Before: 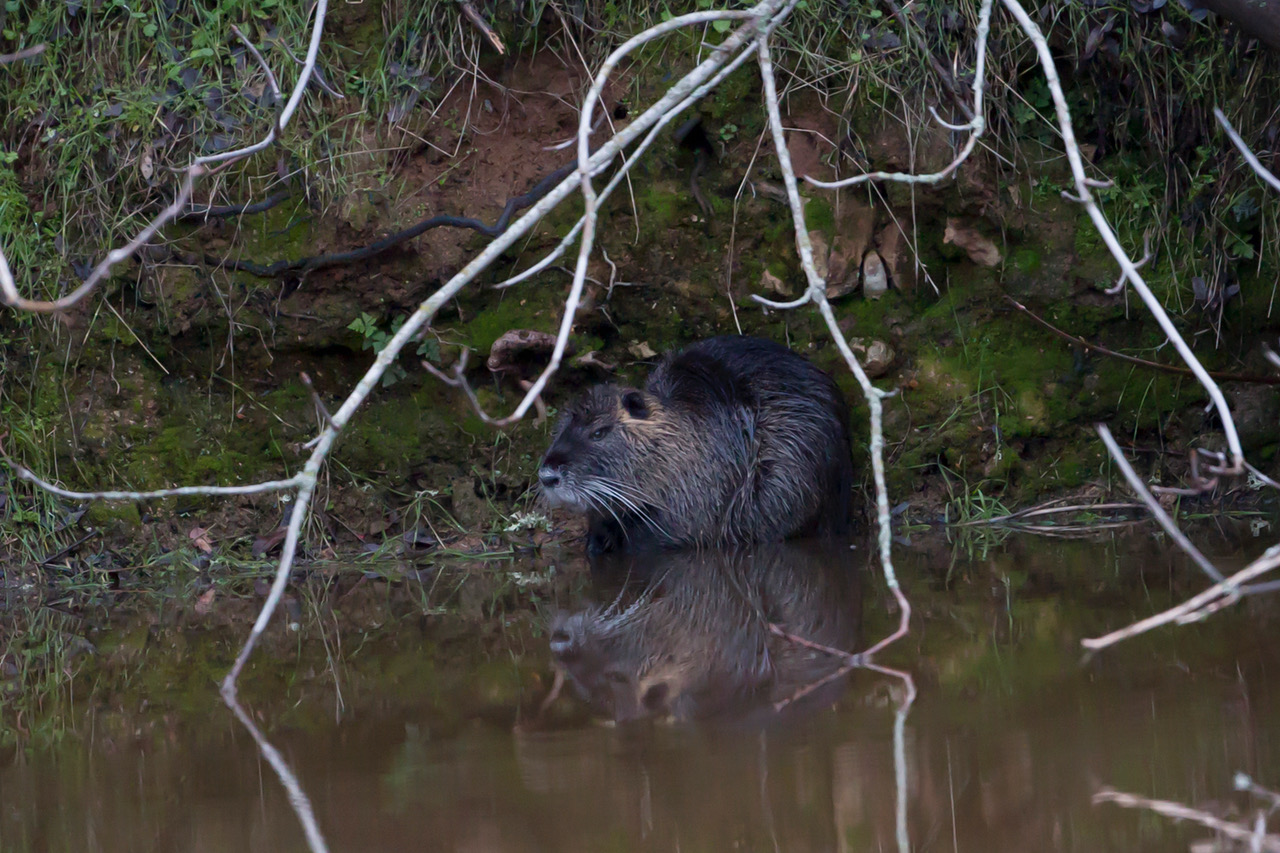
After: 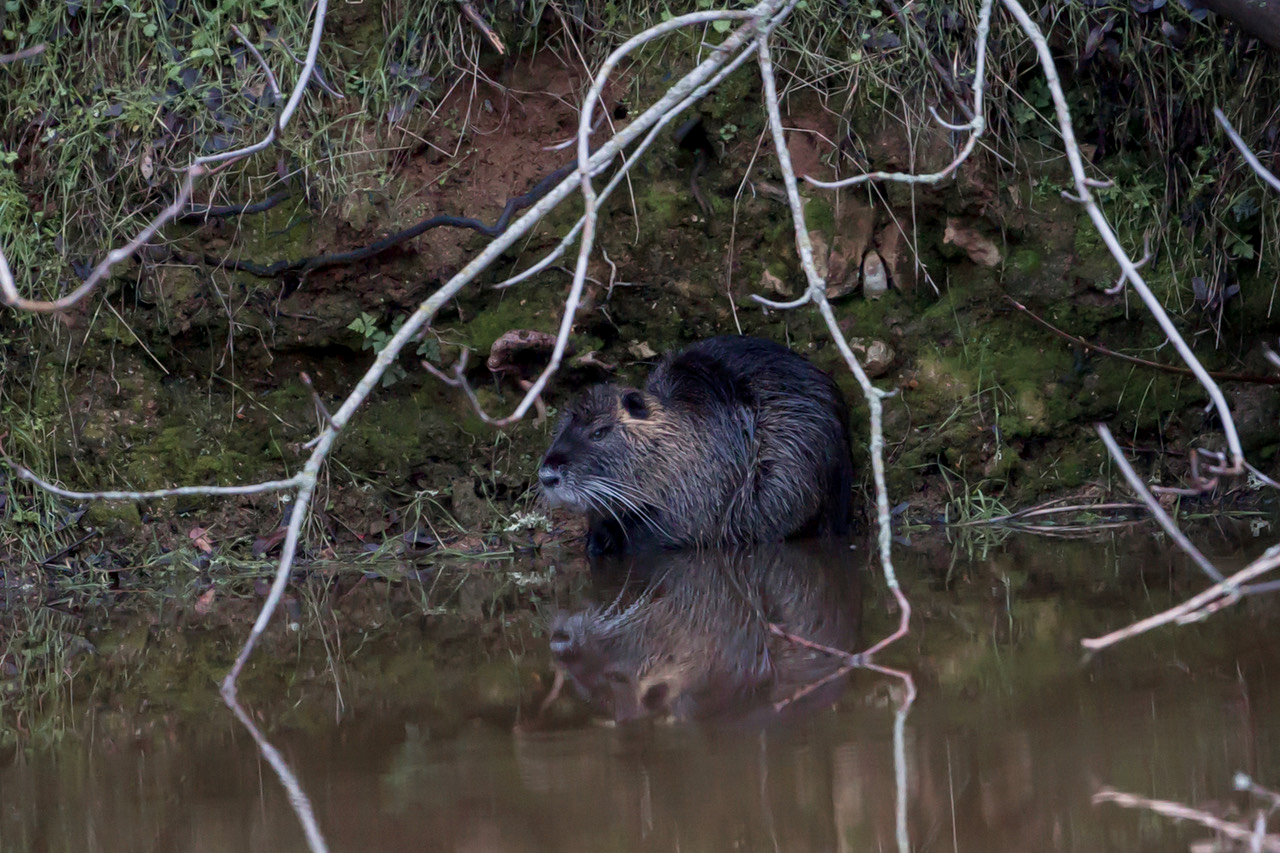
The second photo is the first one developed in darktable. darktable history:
local contrast: on, module defaults
color zones: curves: ch0 [(0, 0.473) (0.001, 0.473) (0.226, 0.548) (0.4, 0.589) (0.525, 0.54) (0.728, 0.403) (0.999, 0.473) (1, 0.473)]; ch1 [(0, 0.619) (0.001, 0.619) (0.234, 0.388) (0.4, 0.372) (0.528, 0.422) (0.732, 0.53) (0.999, 0.619) (1, 0.619)]; ch2 [(0, 0.547) (0.001, 0.547) (0.226, 0.45) (0.4, 0.525) (0.525, 0.585) (0.8, 0.511) (0.999, 0.547) (1, 0.547)]
